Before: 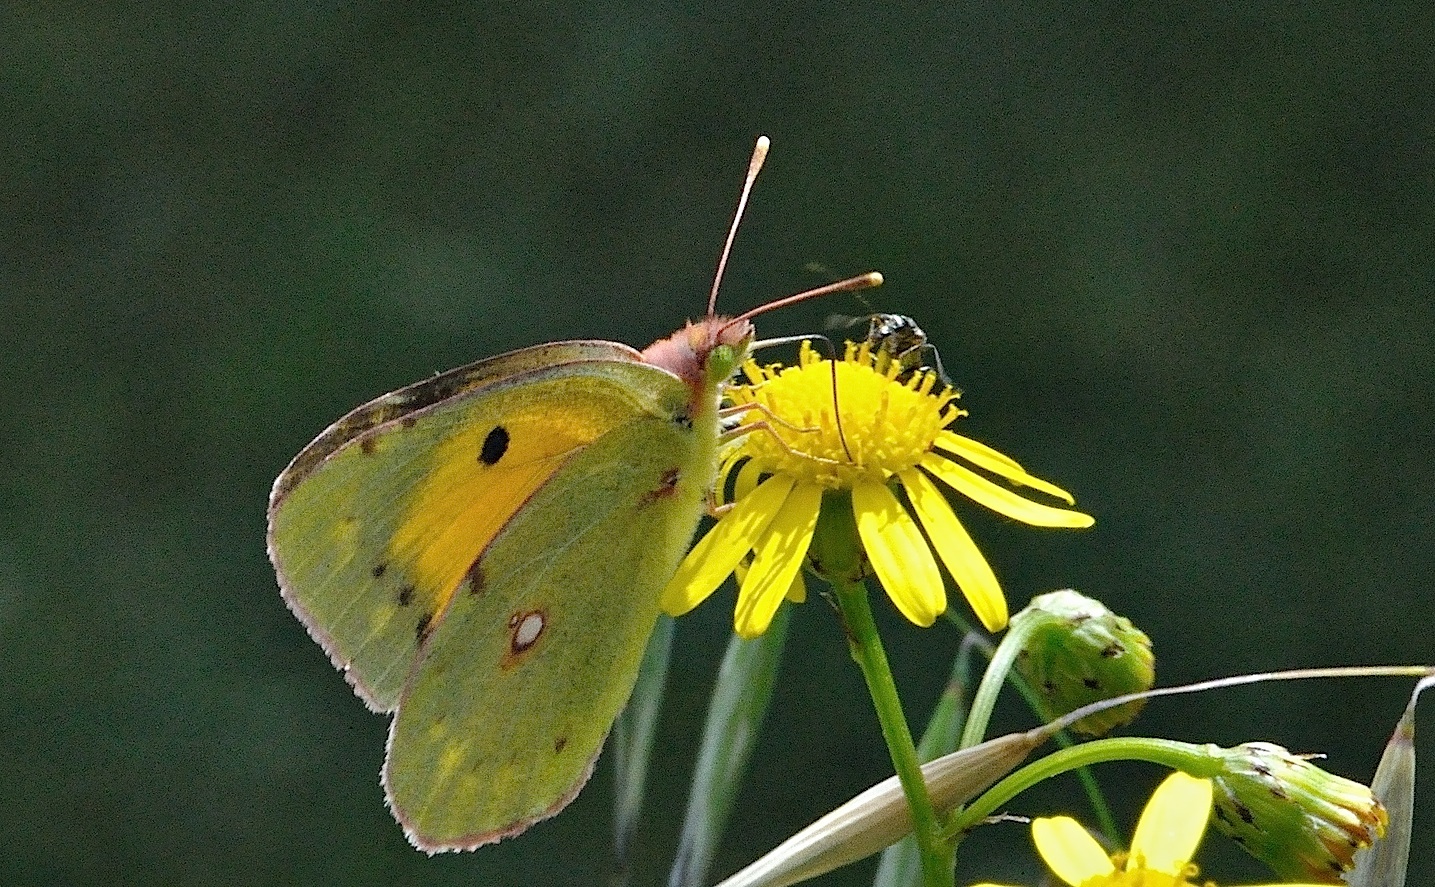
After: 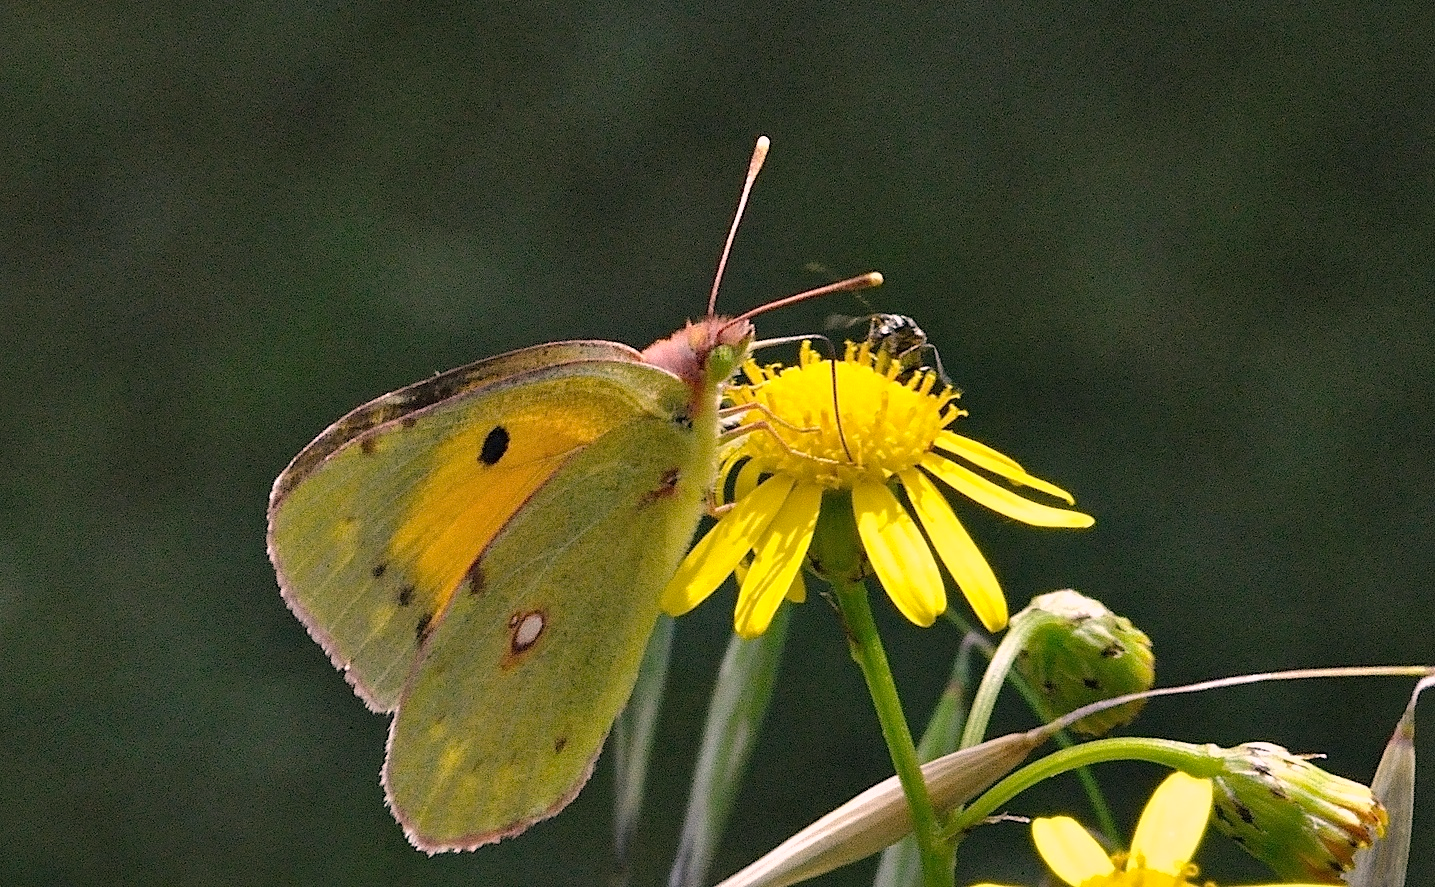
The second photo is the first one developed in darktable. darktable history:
color correction: highlights a* 13, highlights b* 5.5
